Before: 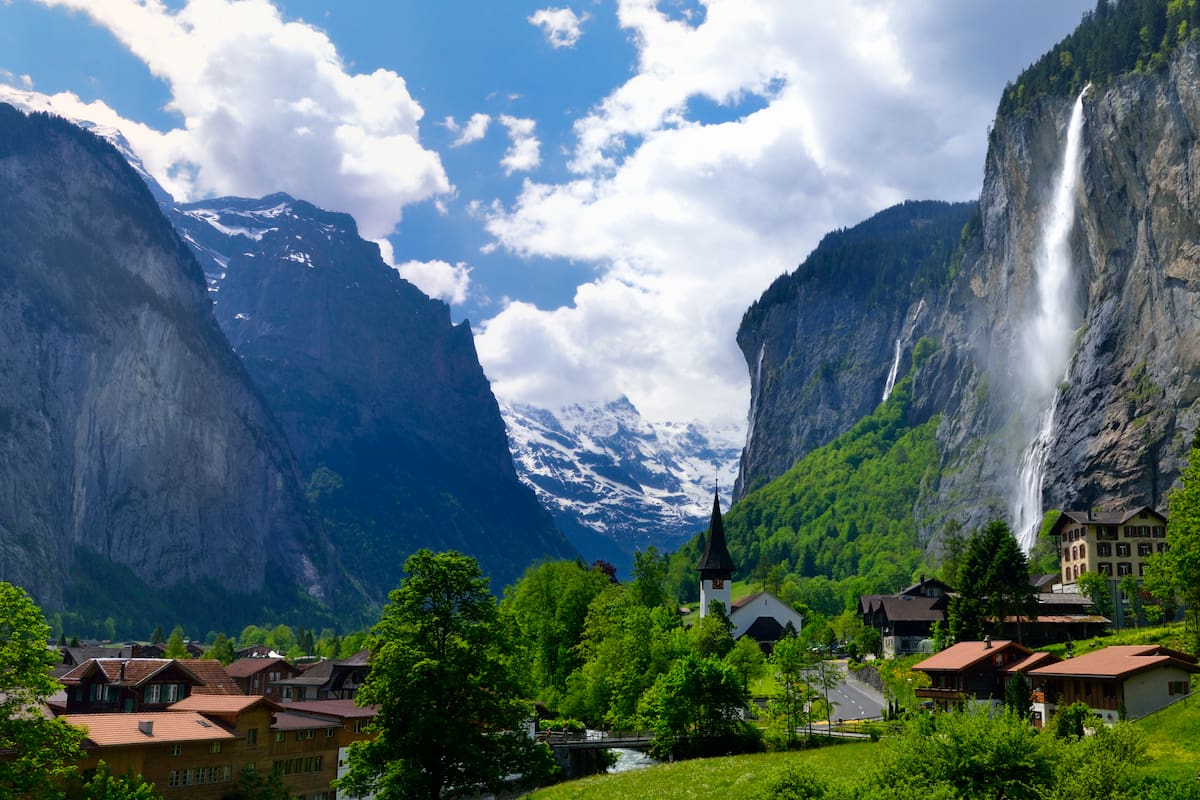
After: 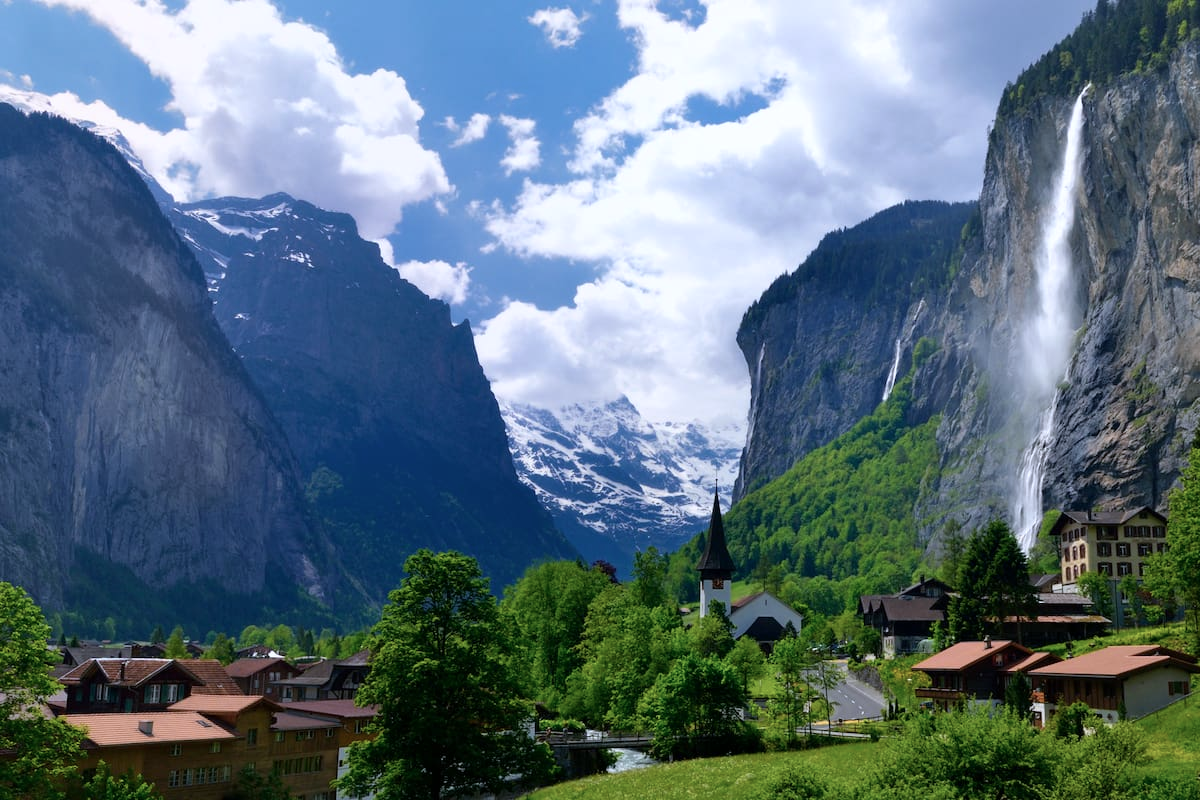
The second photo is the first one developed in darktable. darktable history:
color calibration: illuminant as shot in camera, x 0.358, y 0.373, temperature 4628.91 K, gamut compression 2.99
